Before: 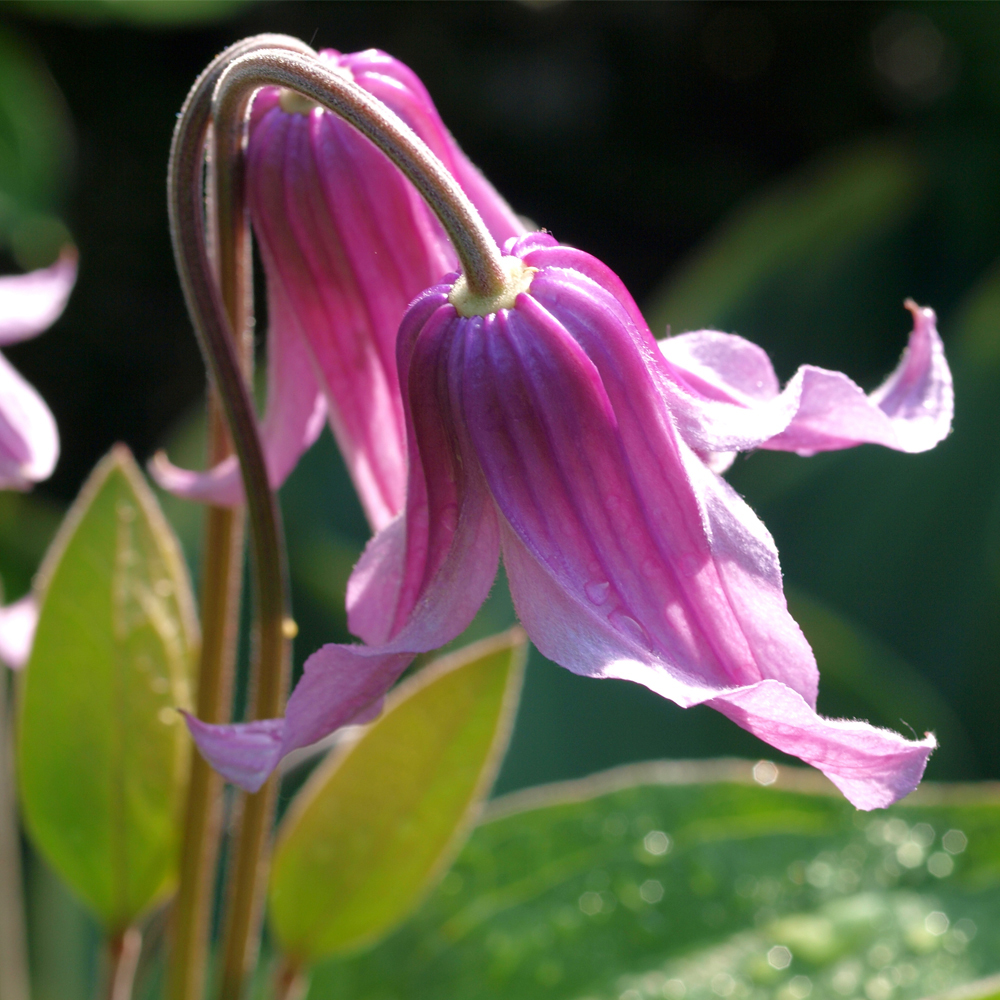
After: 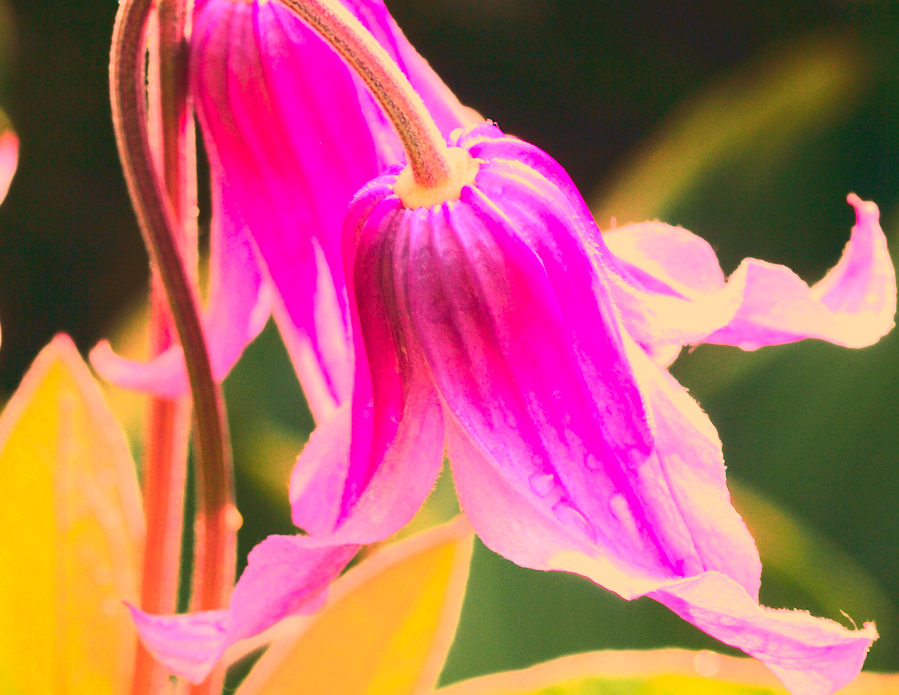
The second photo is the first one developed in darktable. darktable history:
tone curve: curves: ch0 [(0, 0.098) (0.262, 0.324) (0.421, 0.59) (0.54, 0.803) (0.725, 0.922) (0.99, 0.974)], color space Lab, linked channels, preserve colors none
crop: left 5.596%, top 10.314%, right 3.534%, bottom 19.395%
color zones: curves: ch1 [(0.239, 0.552) (0.75, 0.5)]; ch2 [(0.25, 0.462) (0.749, 0.457)], mix 25.94%
exposure: black level correction -0.002, exposure 0.54 EV, compensate highlight preservation false
rotate and perspective: rotation 0.174°, lens shift (vertical) 0.013, lens shift (horizontal) 0.019, shear 0.001, automatic cropping original format, crop left 0.007, crop right 0.991, crop top 0.016, crop bottom 0.997
tone equalizer: -7 EV 0.13 EV, smoothing diameter 25%, edges refinement/feathering 10, preserve details guided filter
white balance: red 1.467, blue 0.684
